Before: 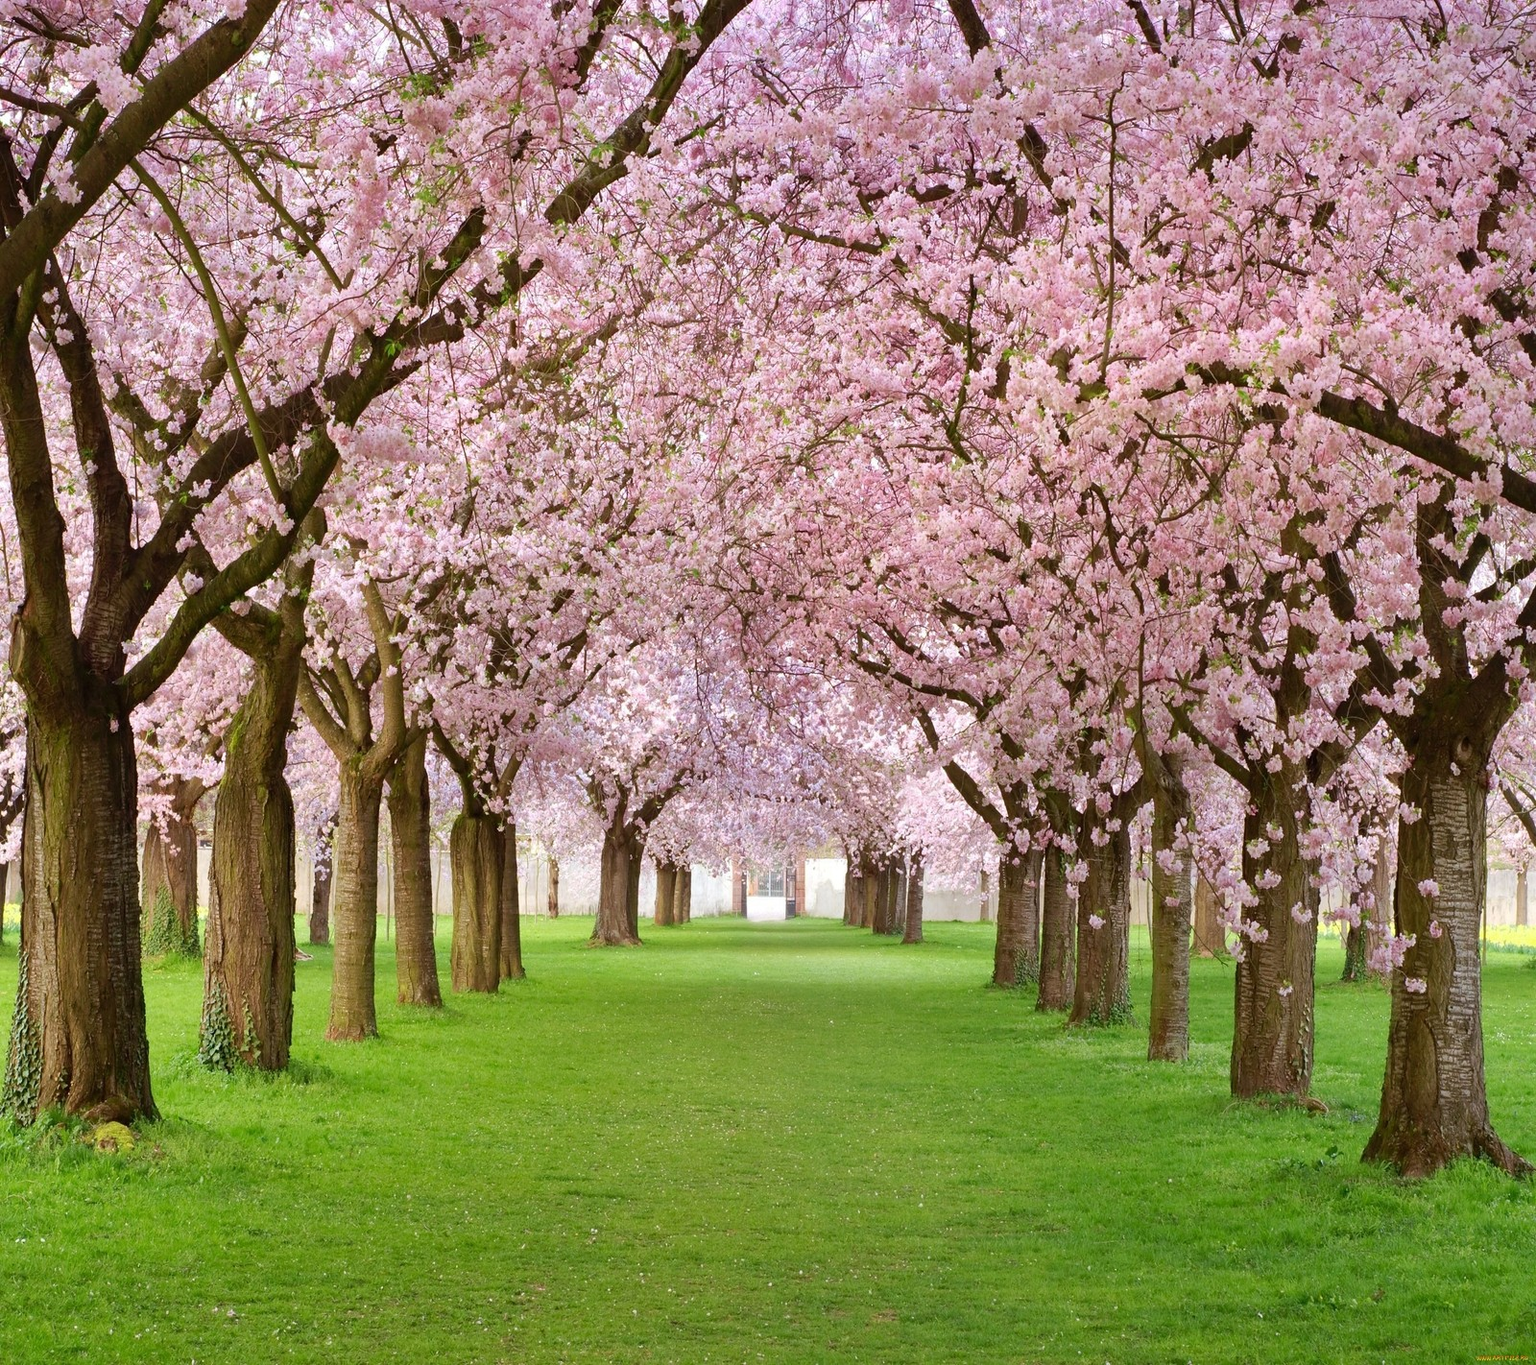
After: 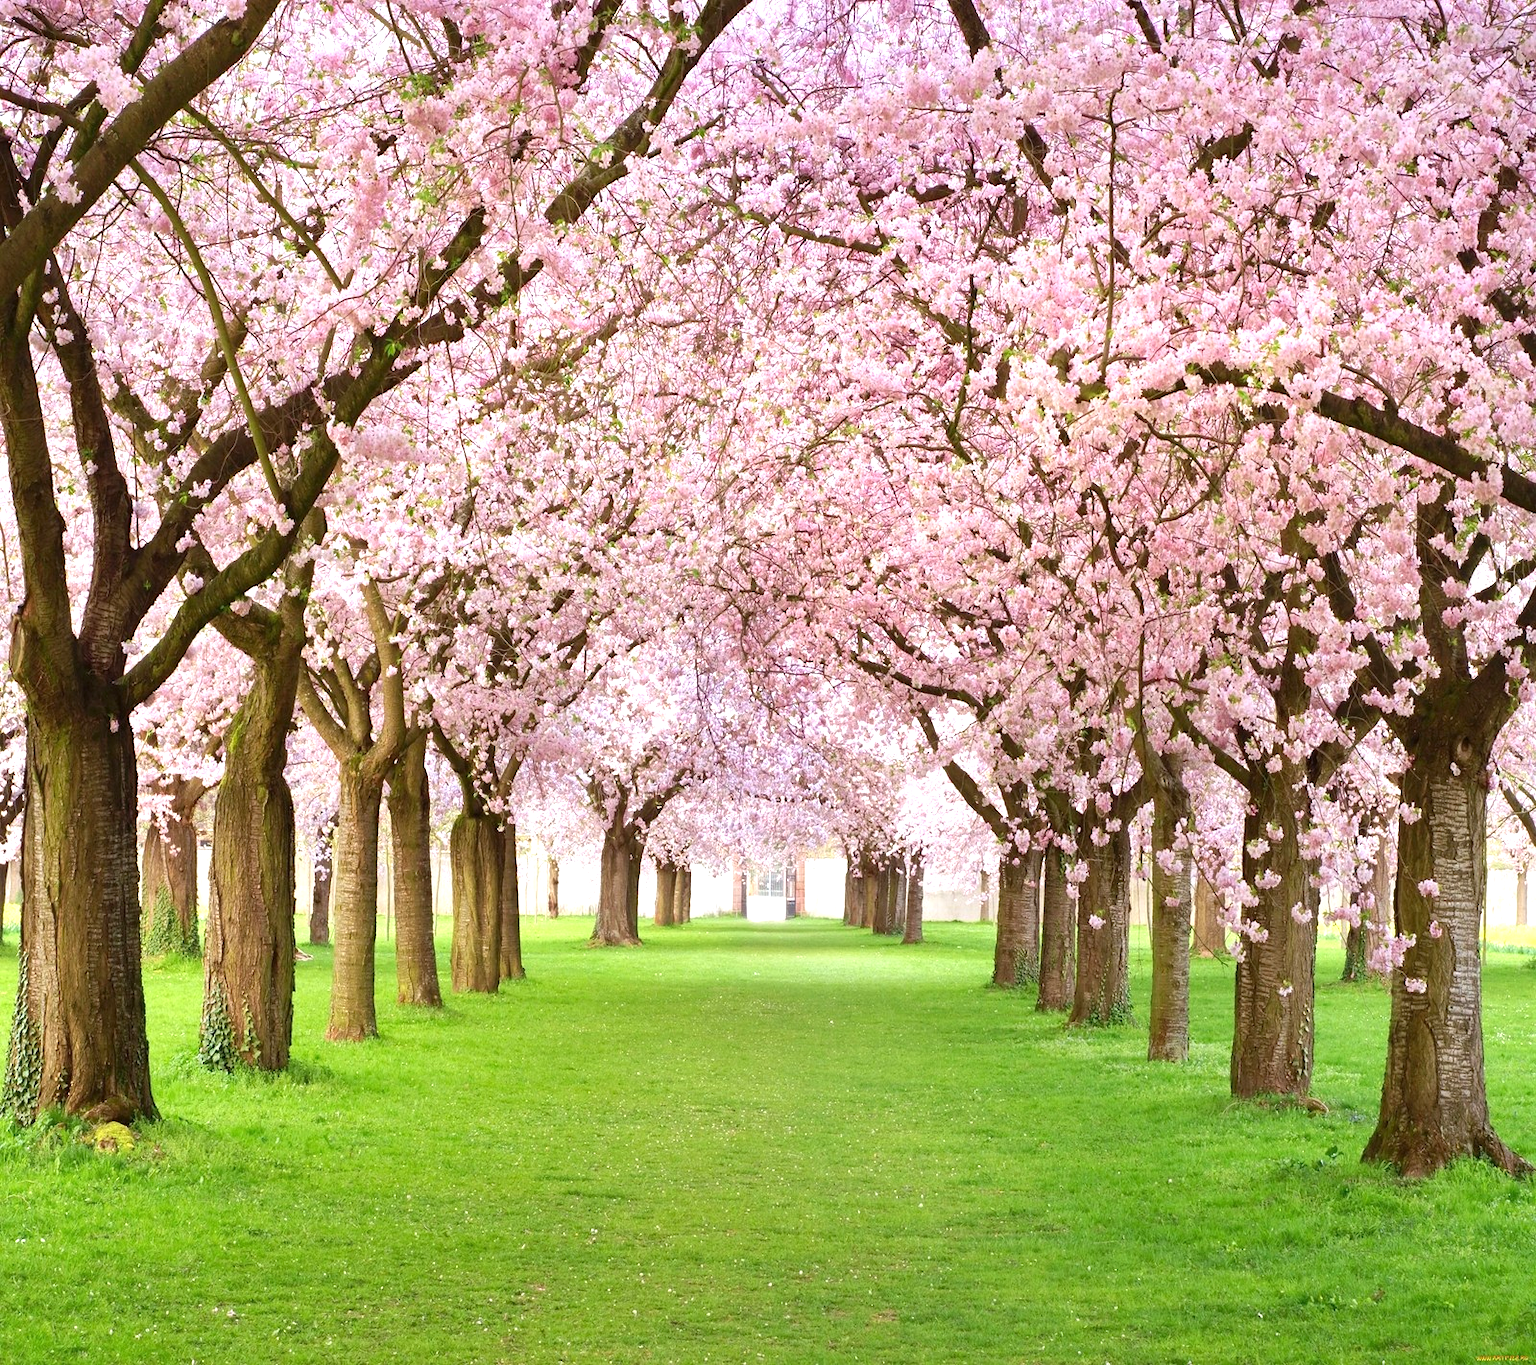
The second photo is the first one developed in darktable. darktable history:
exposure: exposure 0.694 EV, compensate highlight preservation false
